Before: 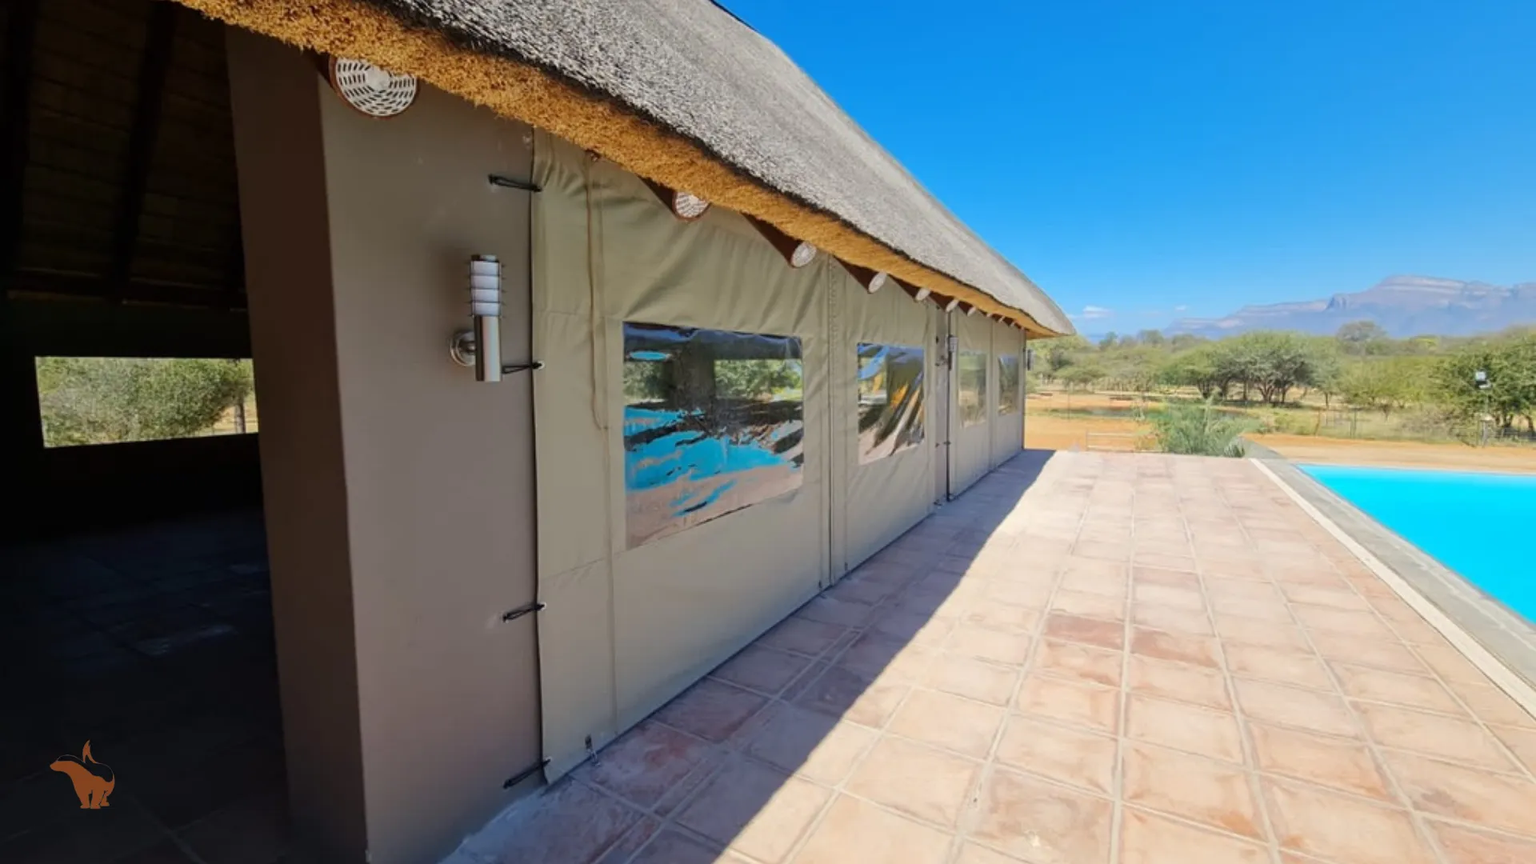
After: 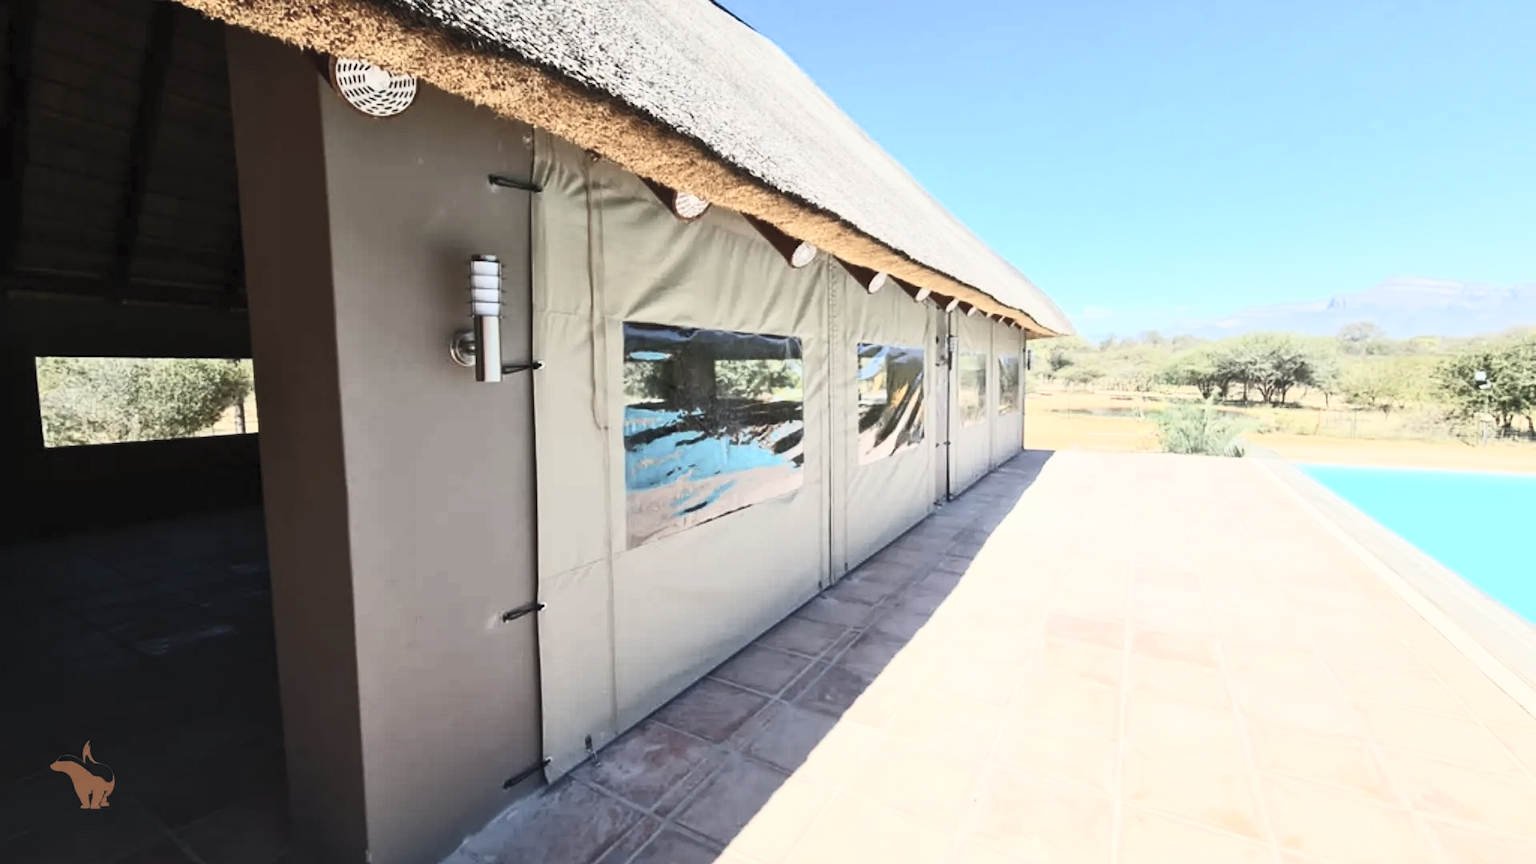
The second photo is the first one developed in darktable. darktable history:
contrast brightness saturation: contrast 0.571, brightness 0.566, saturation -0.334
